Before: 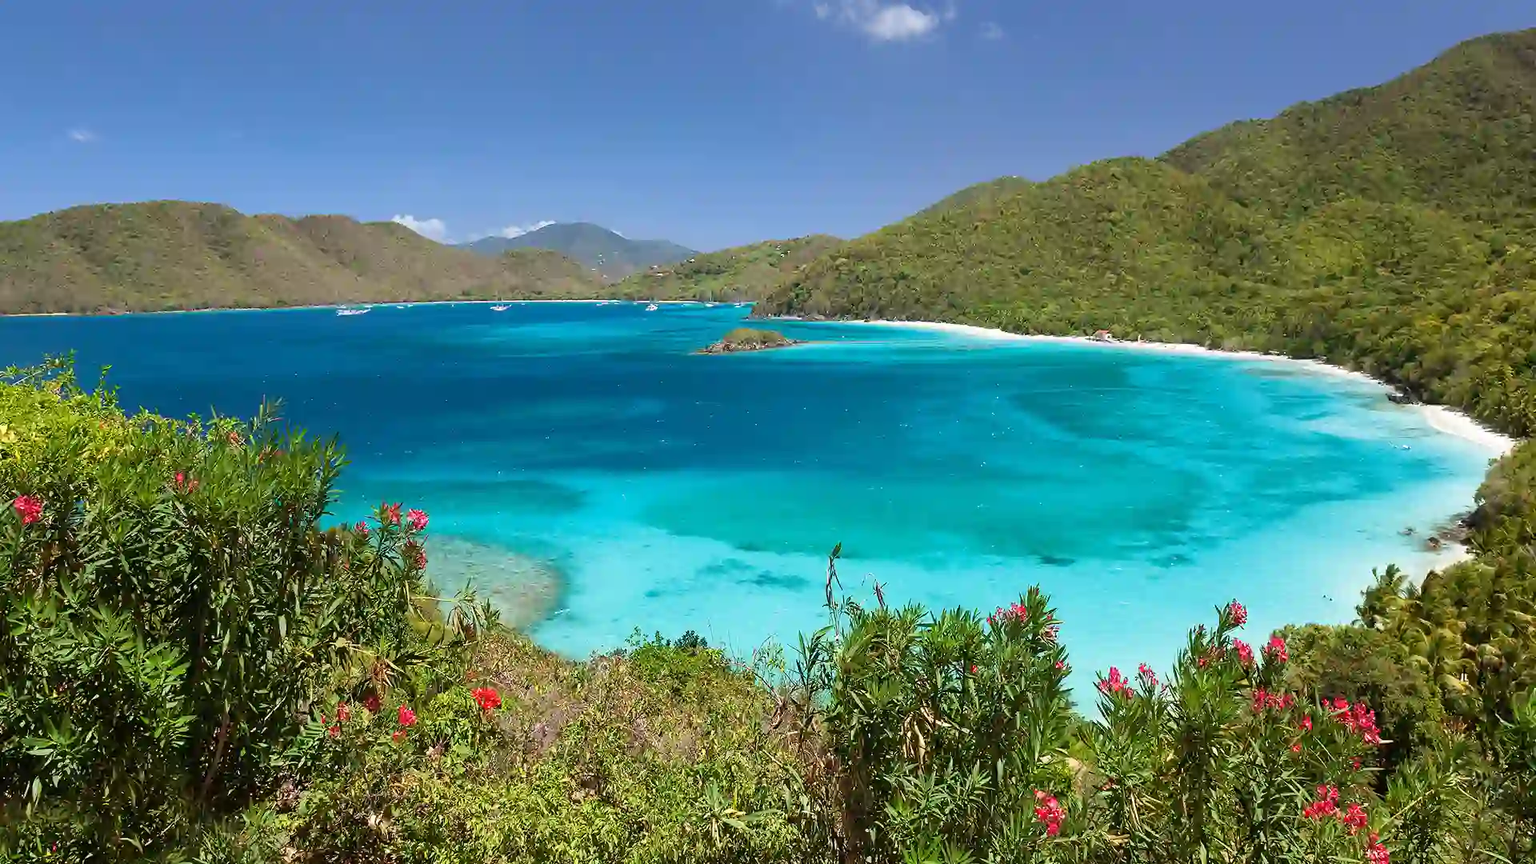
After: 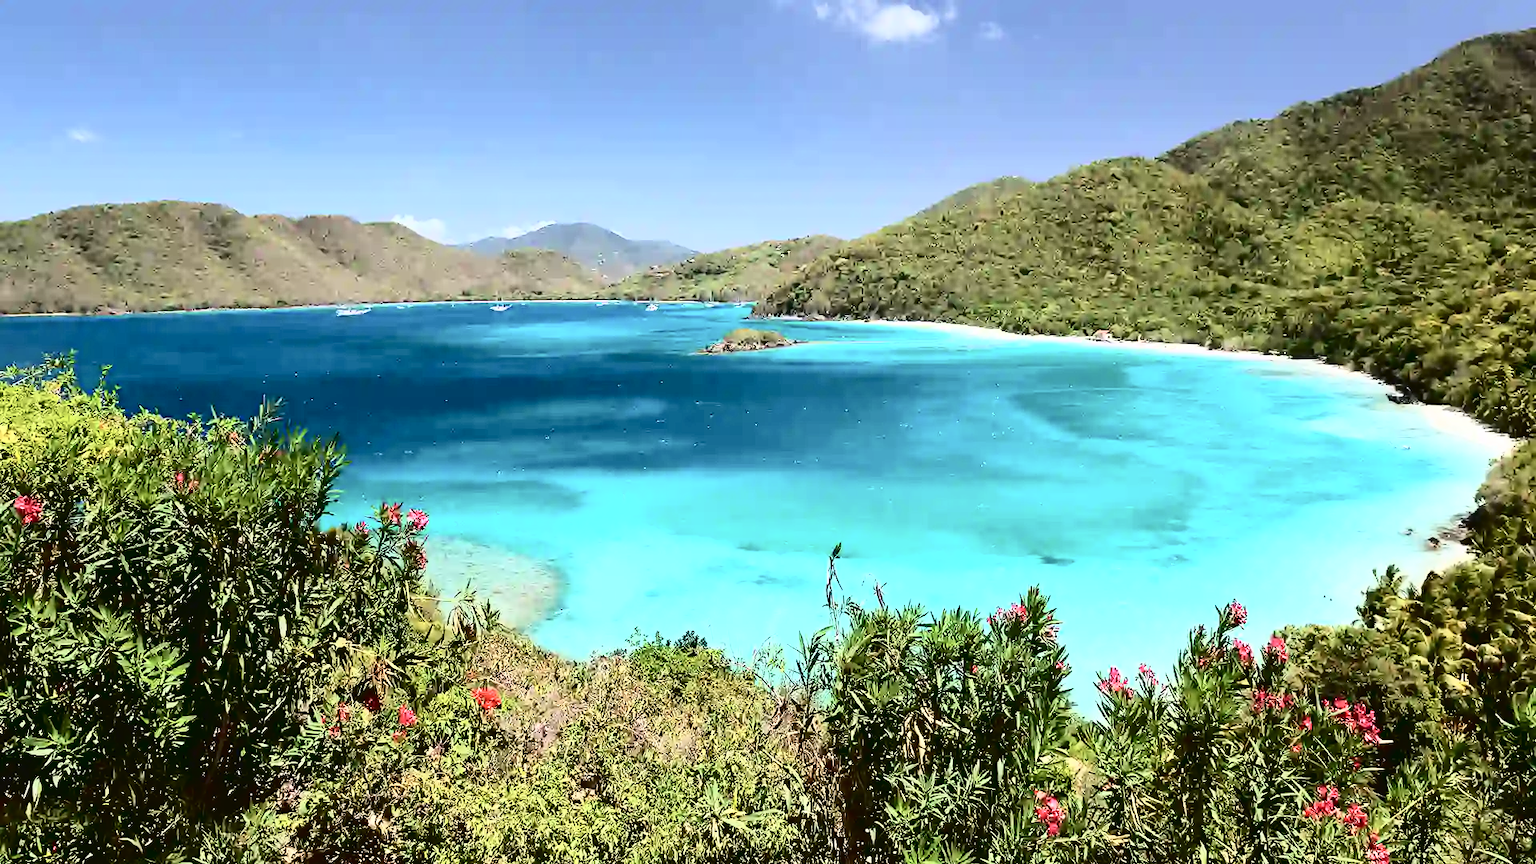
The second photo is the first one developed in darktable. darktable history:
contrast brightness saturation: contrast 0.389, brightness 0.103
tone curve: curves: ch0 [(0, 0) (0.003, 0.03) (0.011, 0.032) (0.025, 0.035) (0.044, 0.038) (0.069, 0.041) (0.1, 0.058) (0.136, 0.091) (0.177, 0.133) (0.224, 0.181) (0.277, 0.268) (0.335, 0.363) (0.399, 0.461) (0.468, 0.554) (0.543, 0.633) (0.623, 0.709) (0.709, 0.784) (0.801, 0.869) (0.898, 0.938) (1, 1)], color space Lab, independent channels, preserve colors none
